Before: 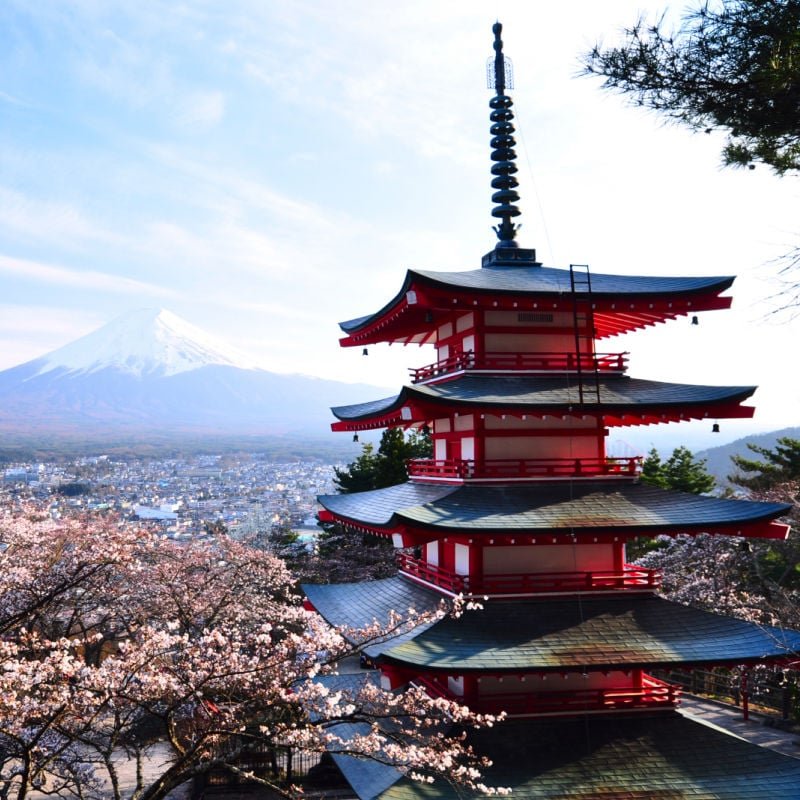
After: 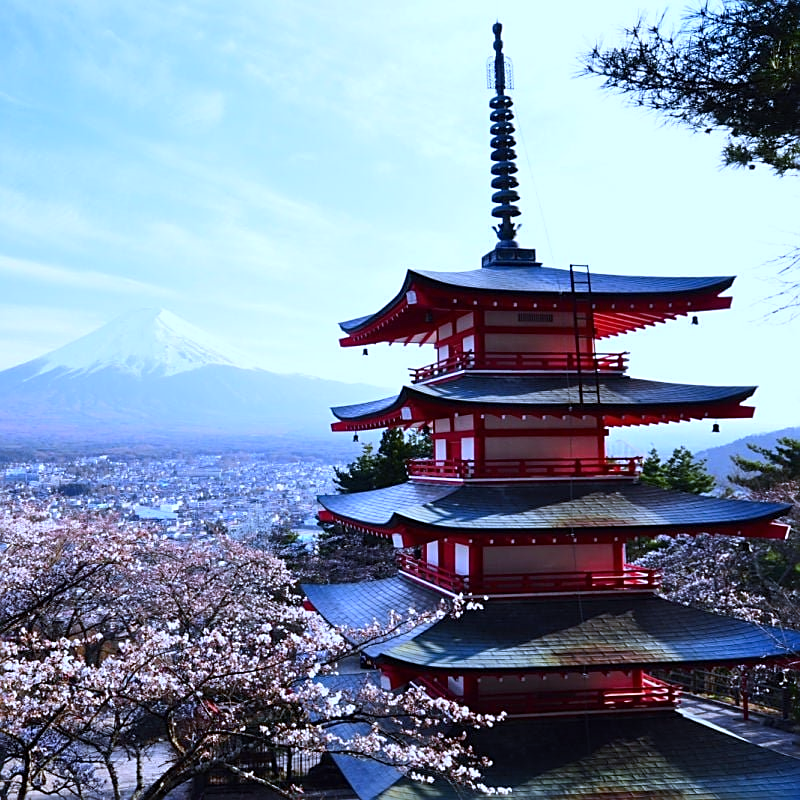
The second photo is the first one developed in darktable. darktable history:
white balance: red 0.871, blue 1.249
sharpen: on, module defaults
